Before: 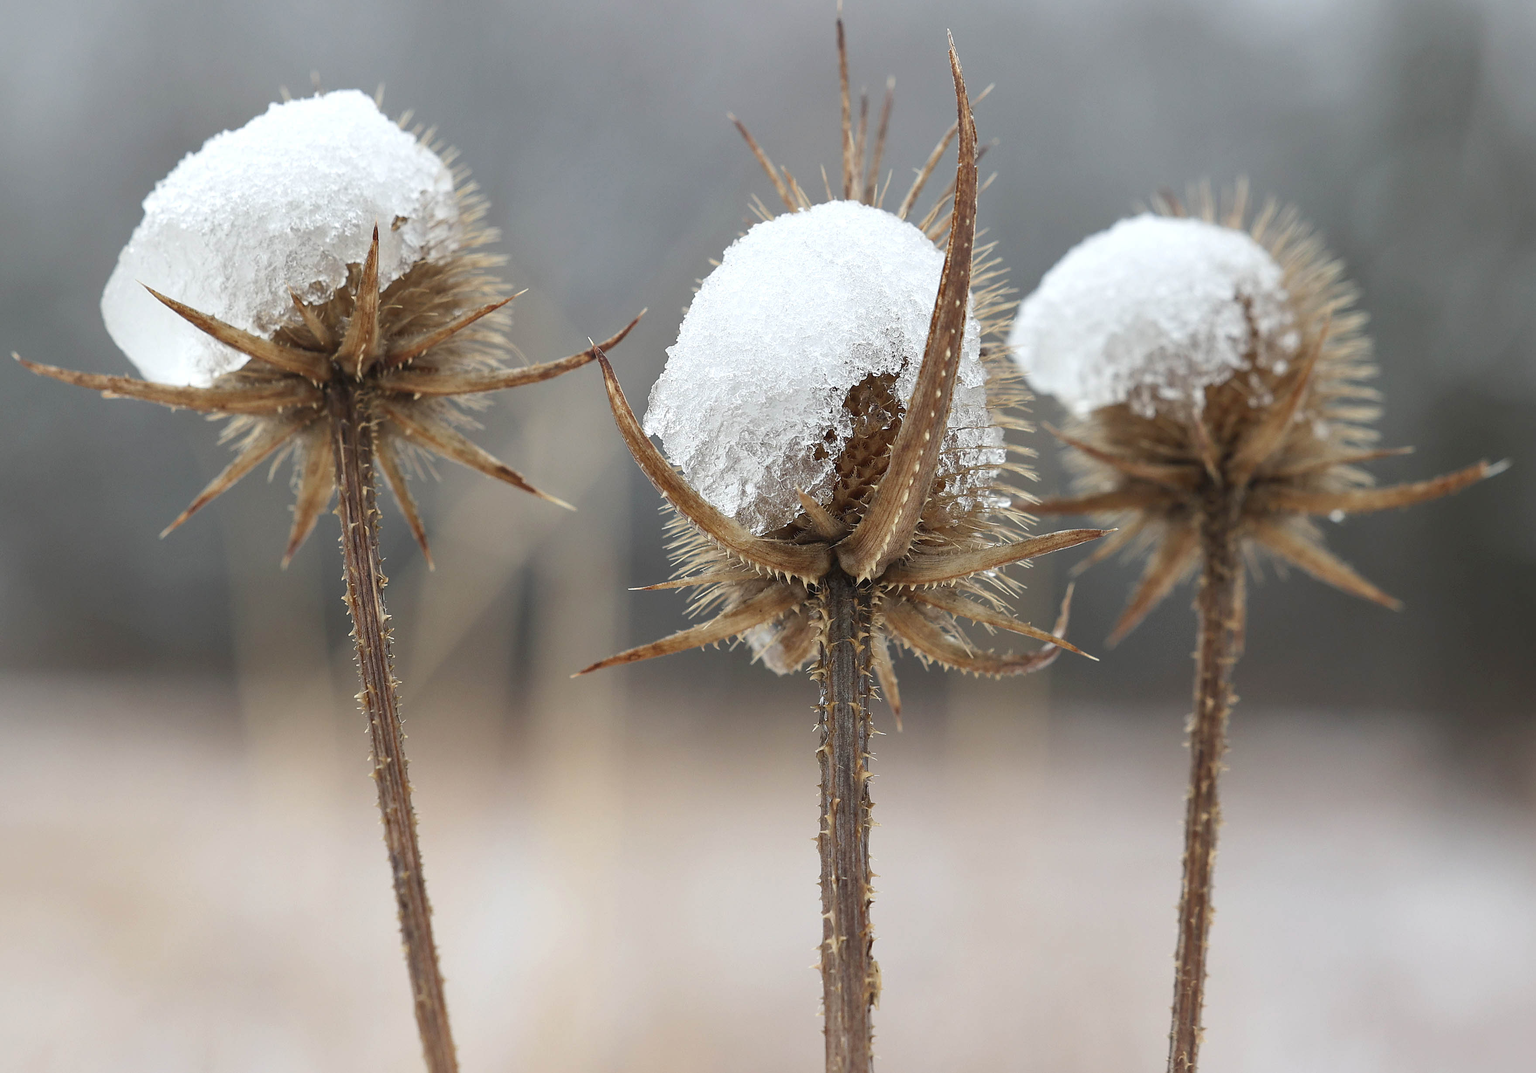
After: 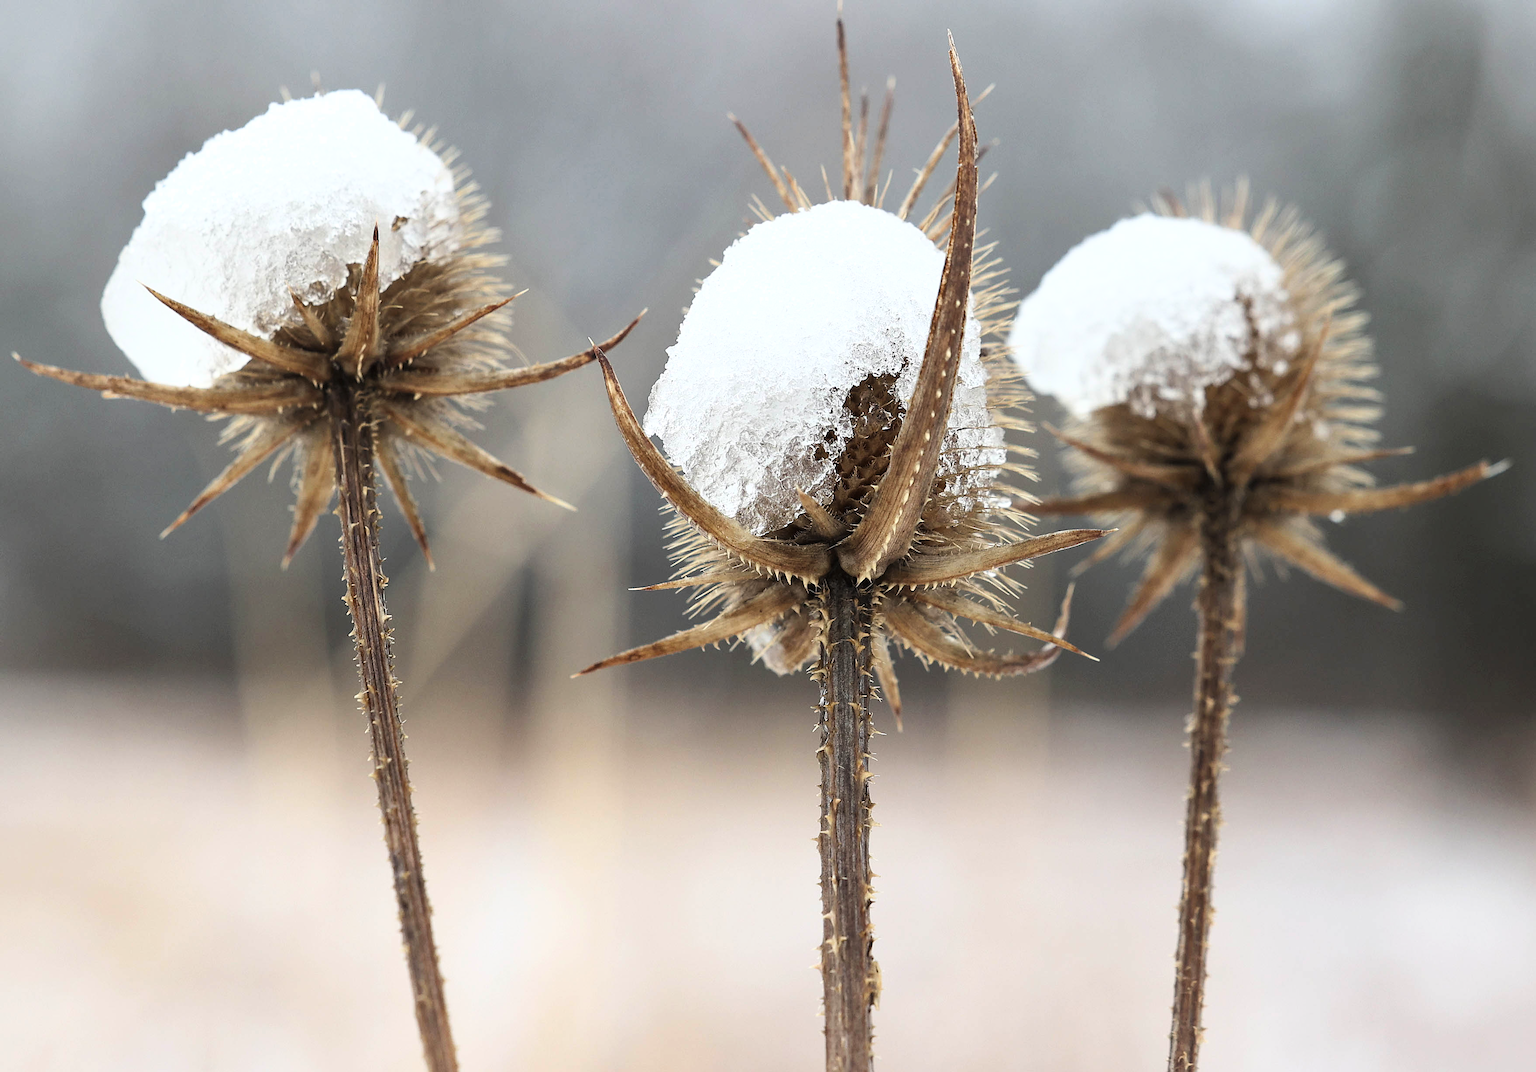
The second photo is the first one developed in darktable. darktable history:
tone curve: curves: ch0 [(0, 0) (0.003, 0.016) (0.011, 0.016) (0.025, 0.016) (0.044, 0.017) (0.069, 0.026) (0.1, 0.044) (0.136, 0.074) (0.177, 0.121) (0.224, 0.183) (0.277, 0.248) (0.335, 0.326) (0.399, 0.413) (0.468, 0.511) (0.543, 0.612) (0.623, 0.717) (0.709, 0.818) (0.801, 0.911) (0.898, 0.979) (1, 1)], color space Lab, linked channels, preserve colors none
